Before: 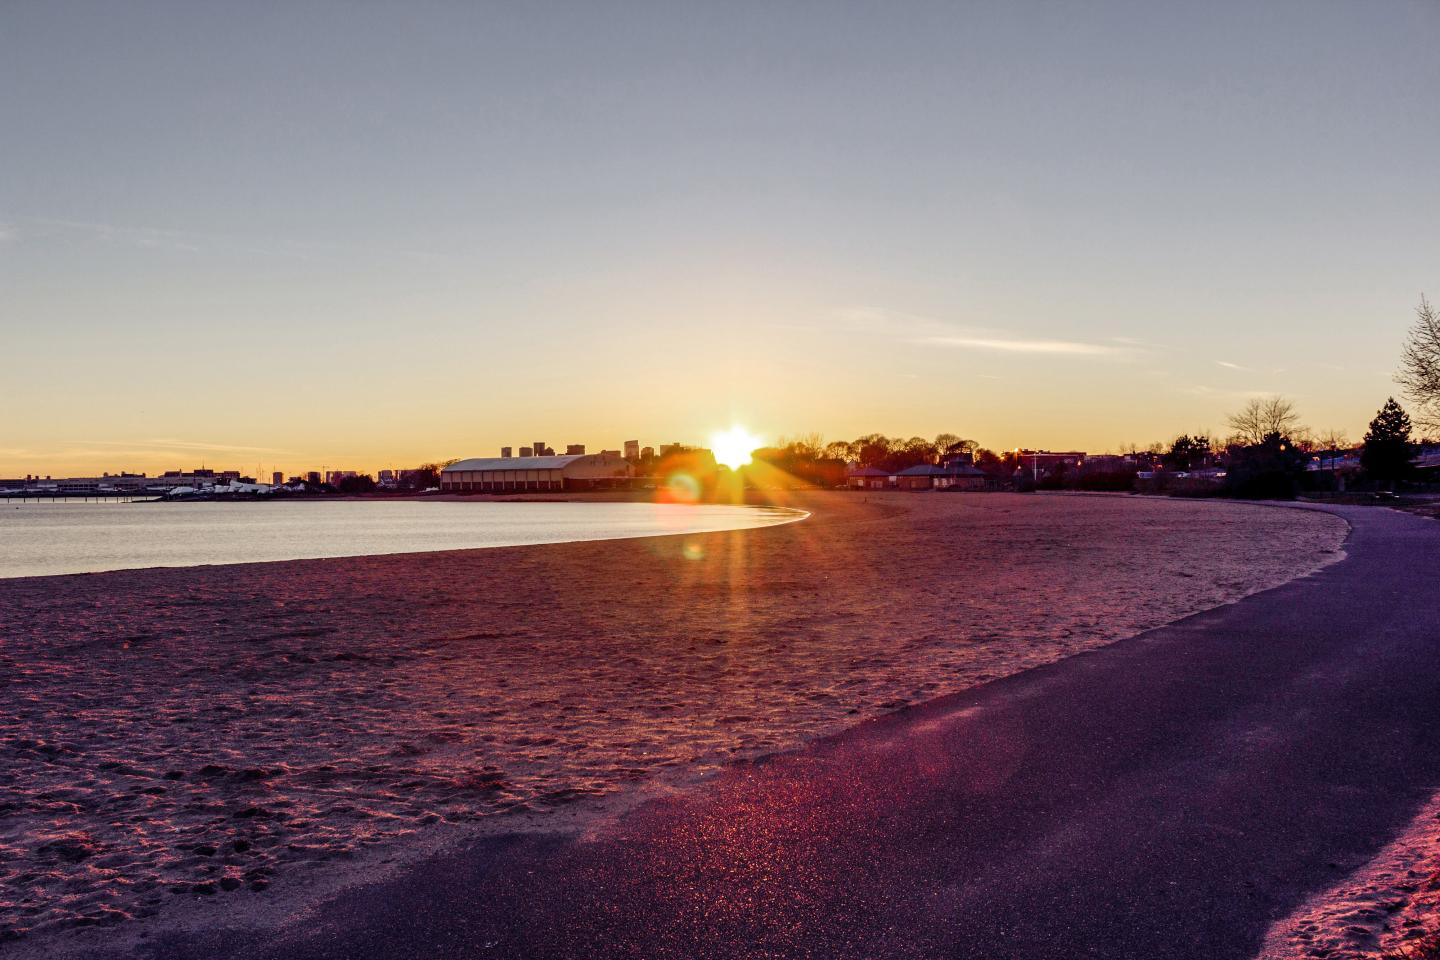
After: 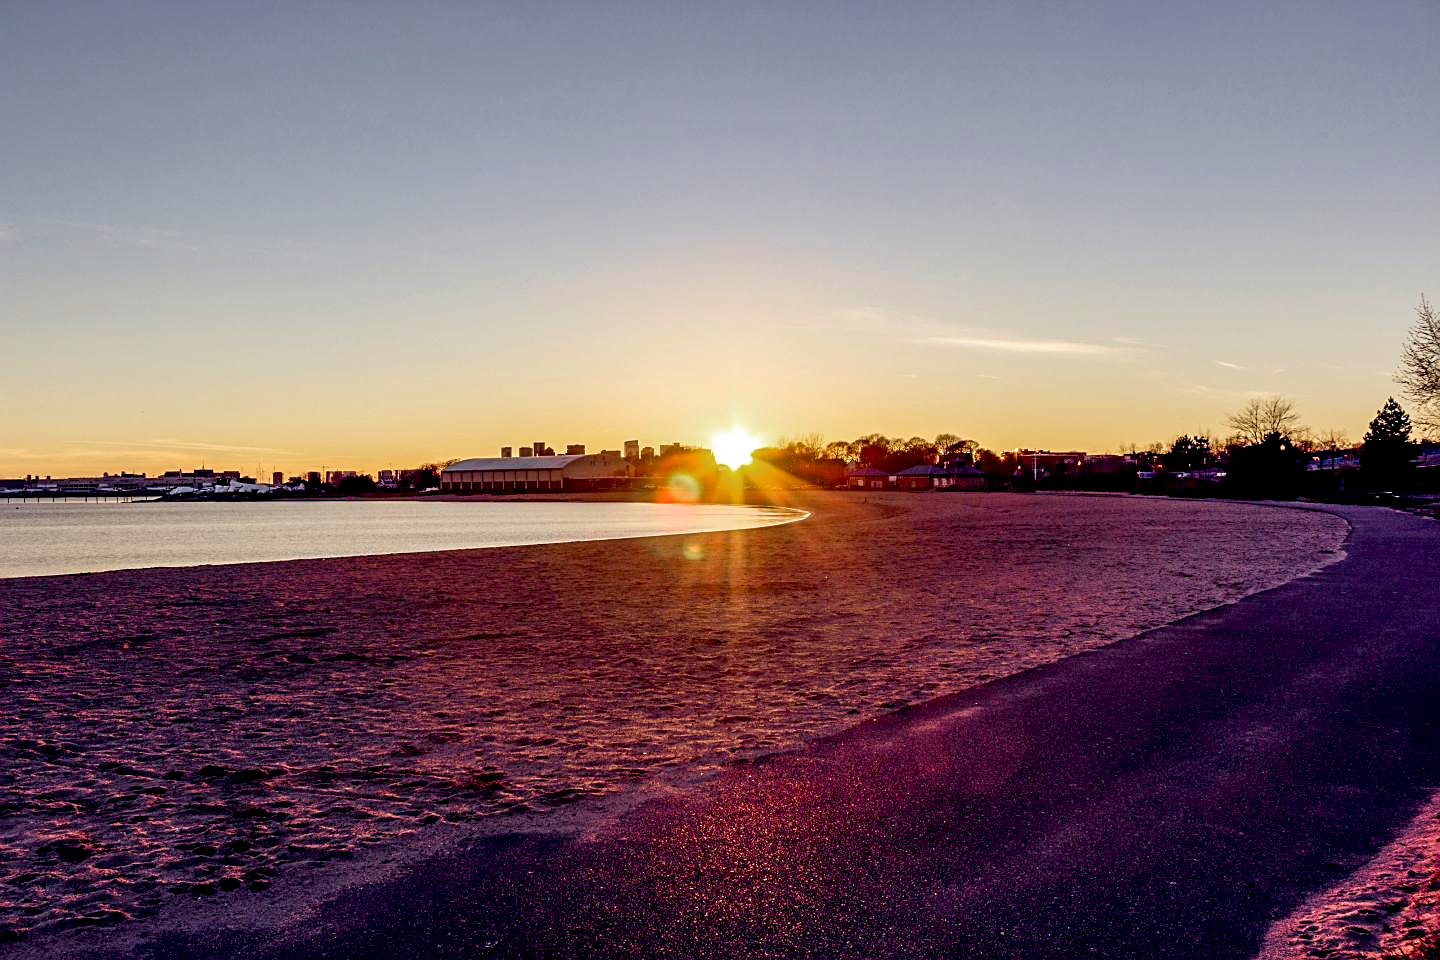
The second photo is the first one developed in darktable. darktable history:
velvia: on, module defaults
sharpen: on, module defaults
exposure: black level correction 0.012, compensate highlight preservation false
